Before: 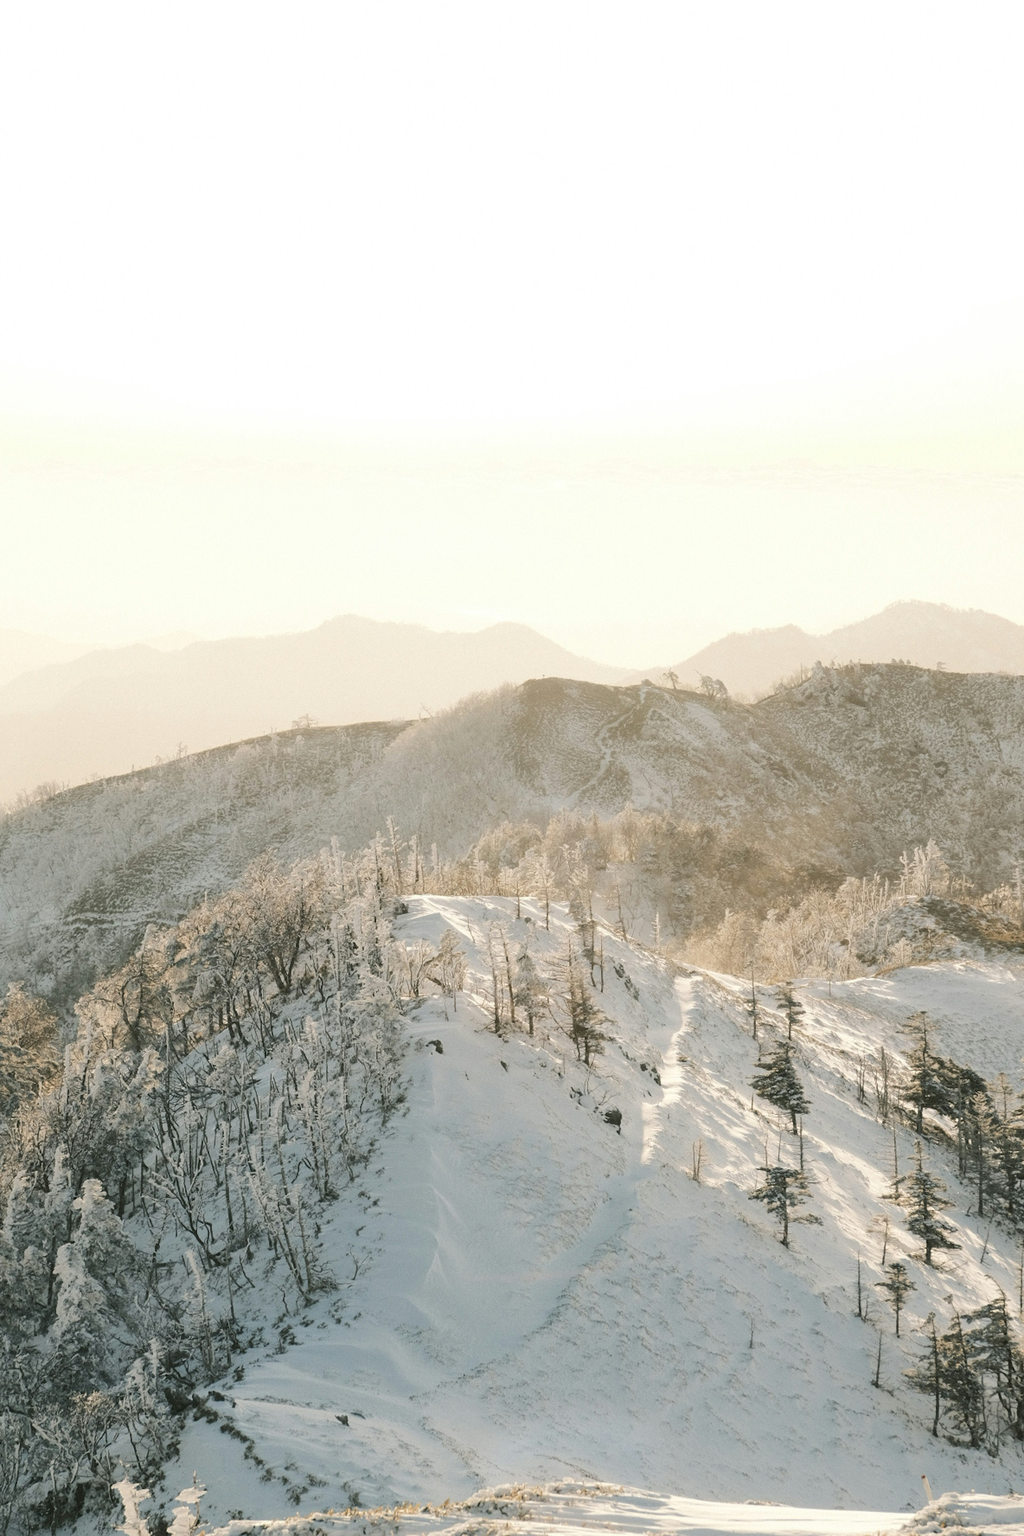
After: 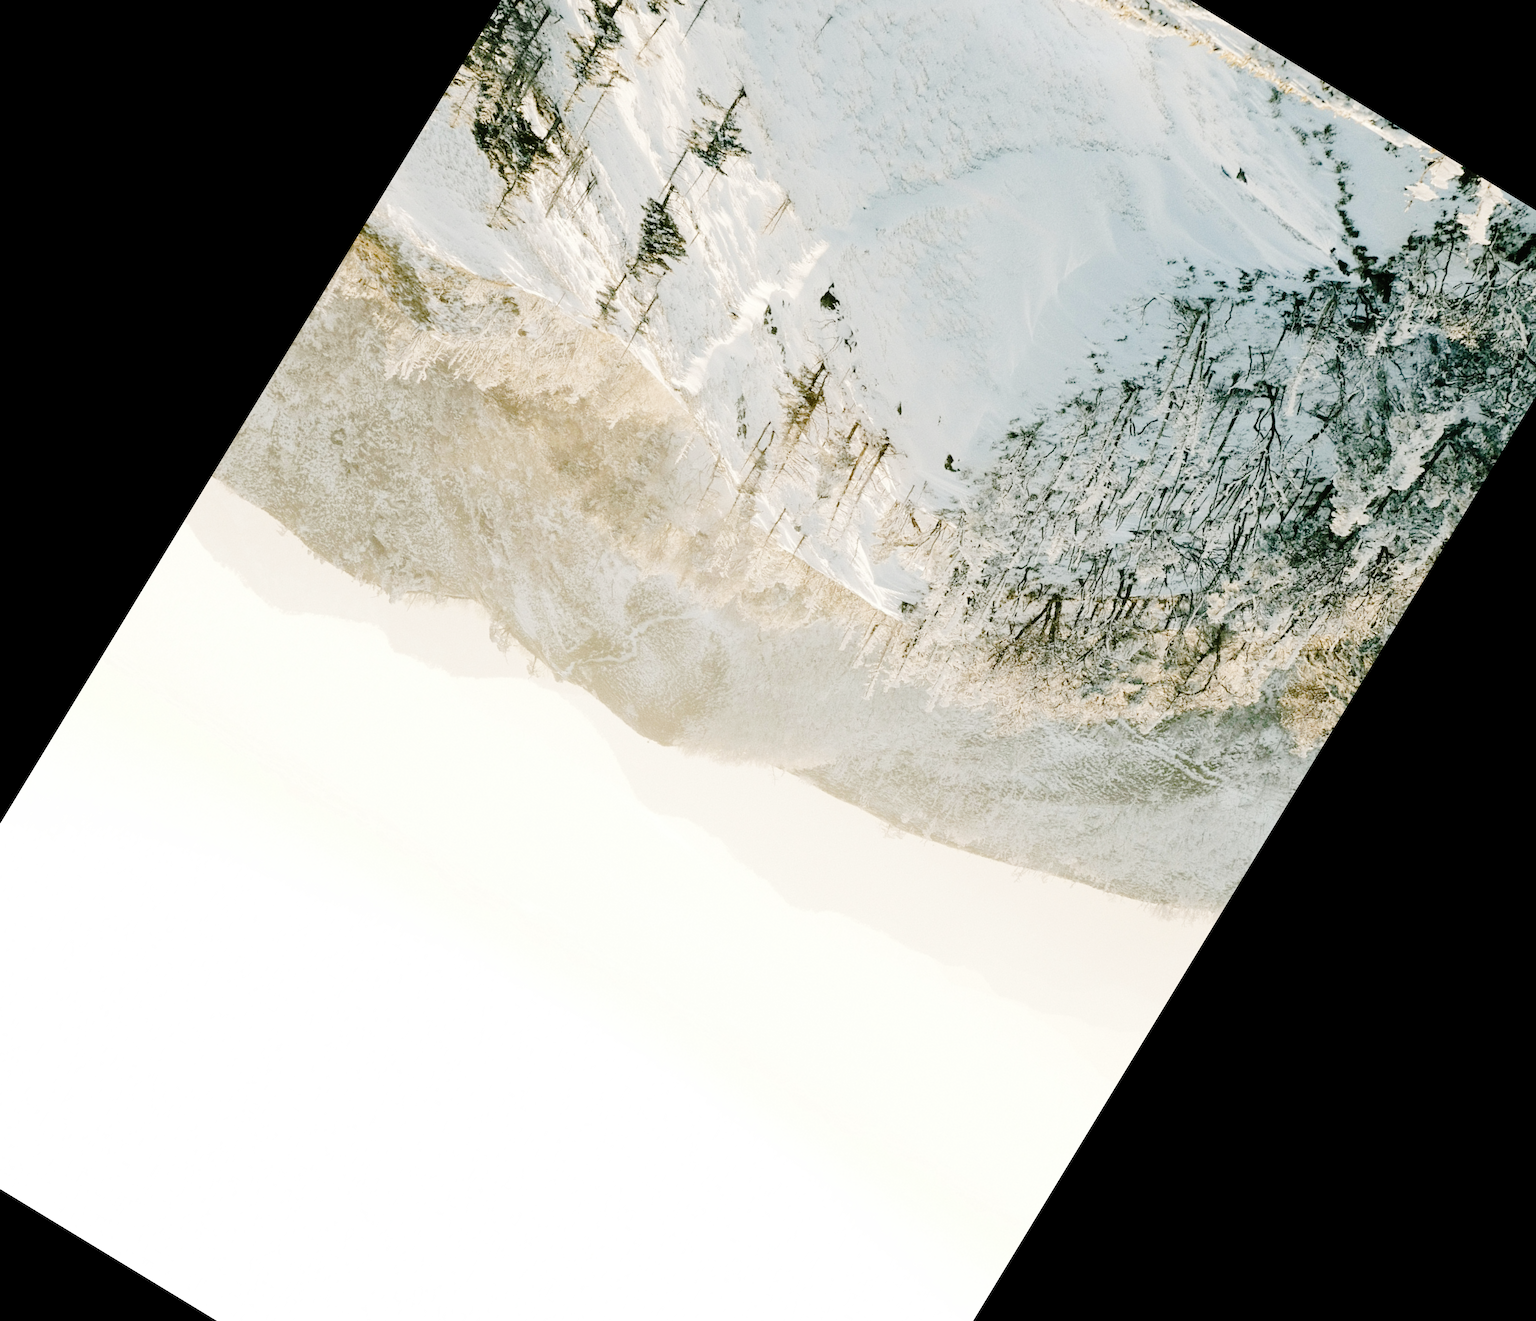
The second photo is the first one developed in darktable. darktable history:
crop and rotate: angle 148.68°, left 9.111%, top 15.603%, right 4.588%, bottom 17.041%
base curve: curves: ch0 [(0, 0) (0.036, 0.01) (0.123, 0.254) (0.258, 0.504) (0.507, 0.748) (1, 1)], preserve colors none
